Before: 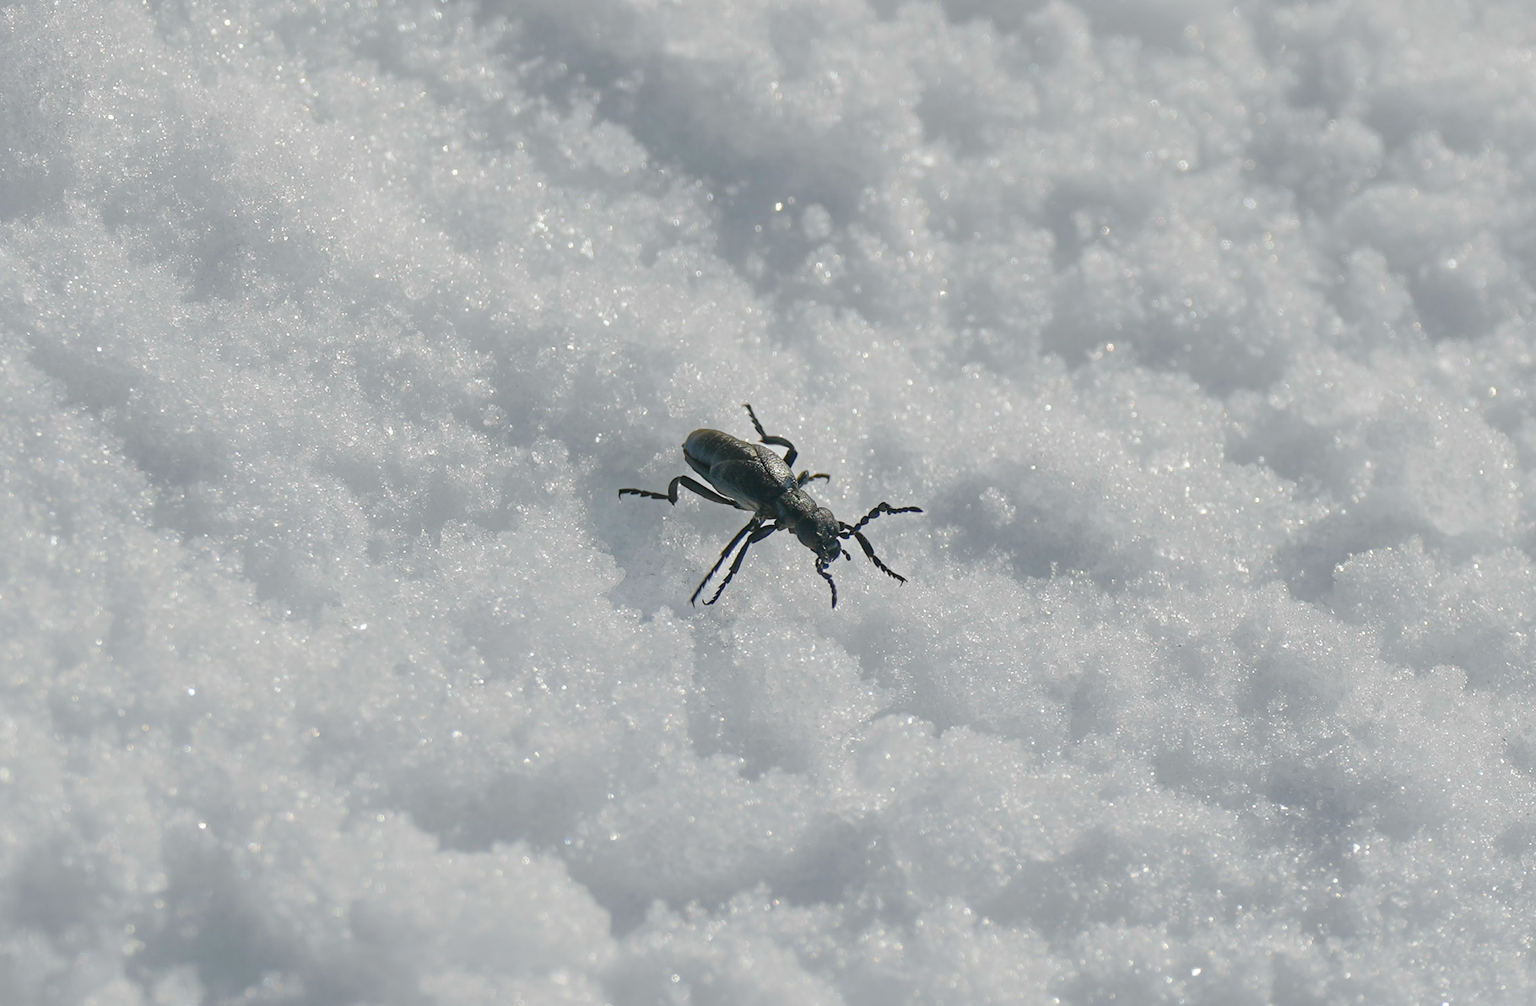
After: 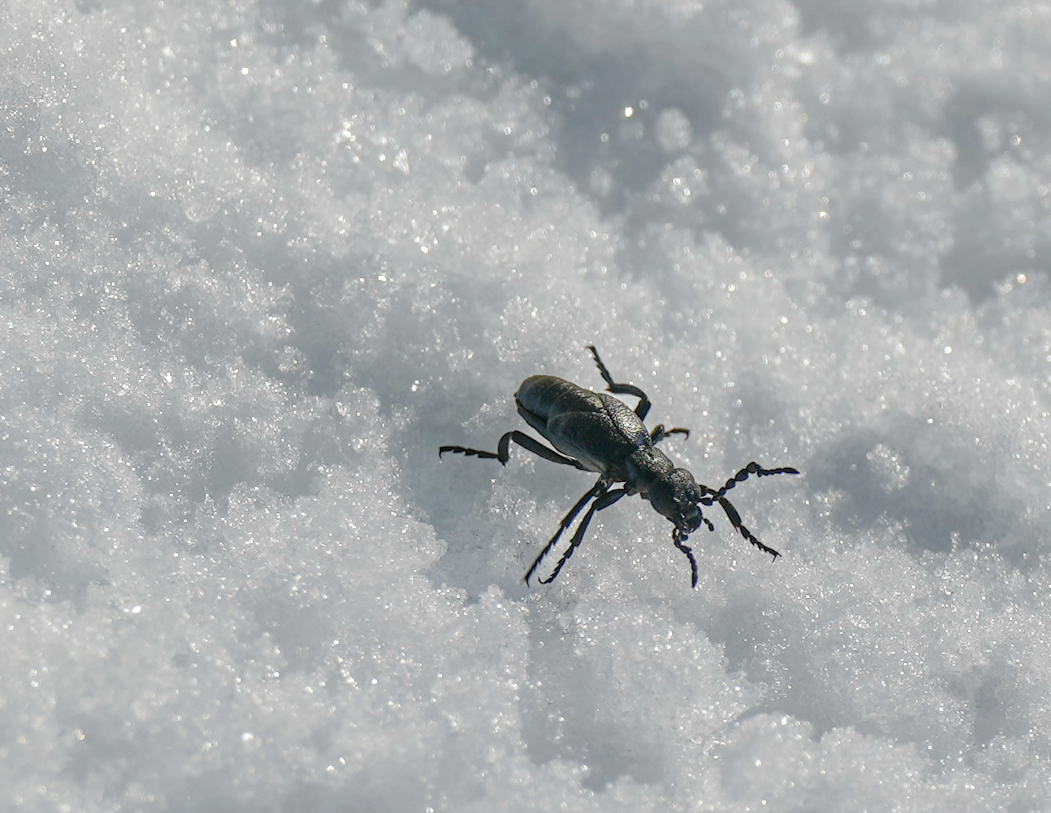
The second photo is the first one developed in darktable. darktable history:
crop: left 16.202%, top 11.208%, right 26.045%, bottom 20.557%
local contrast: detail 130%
